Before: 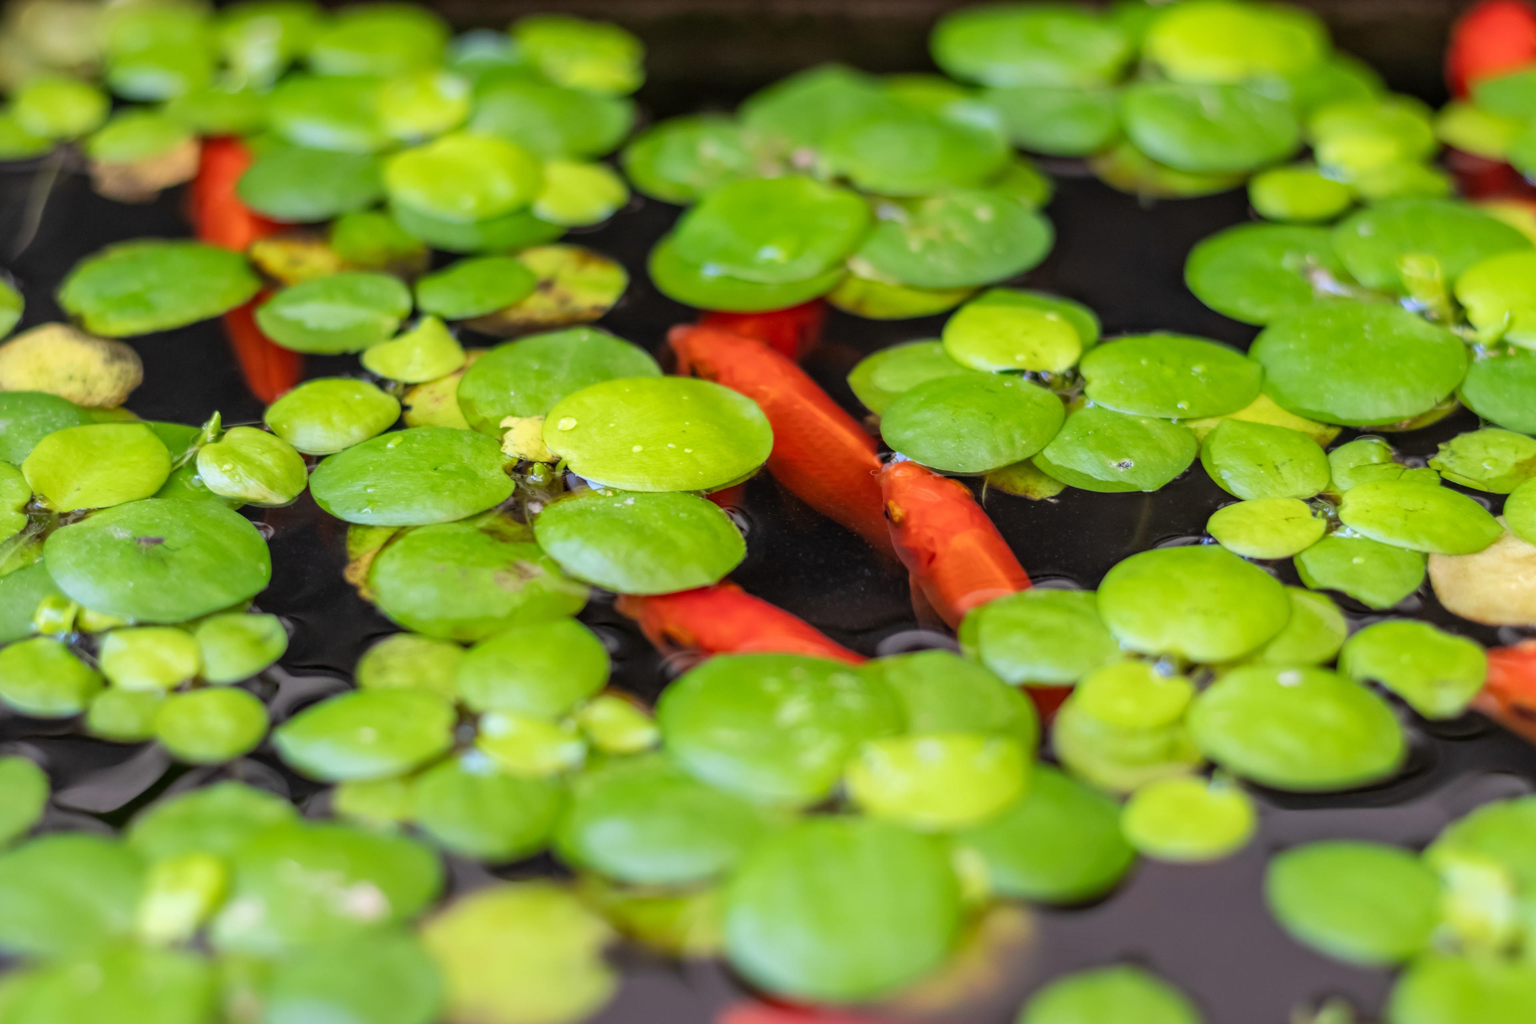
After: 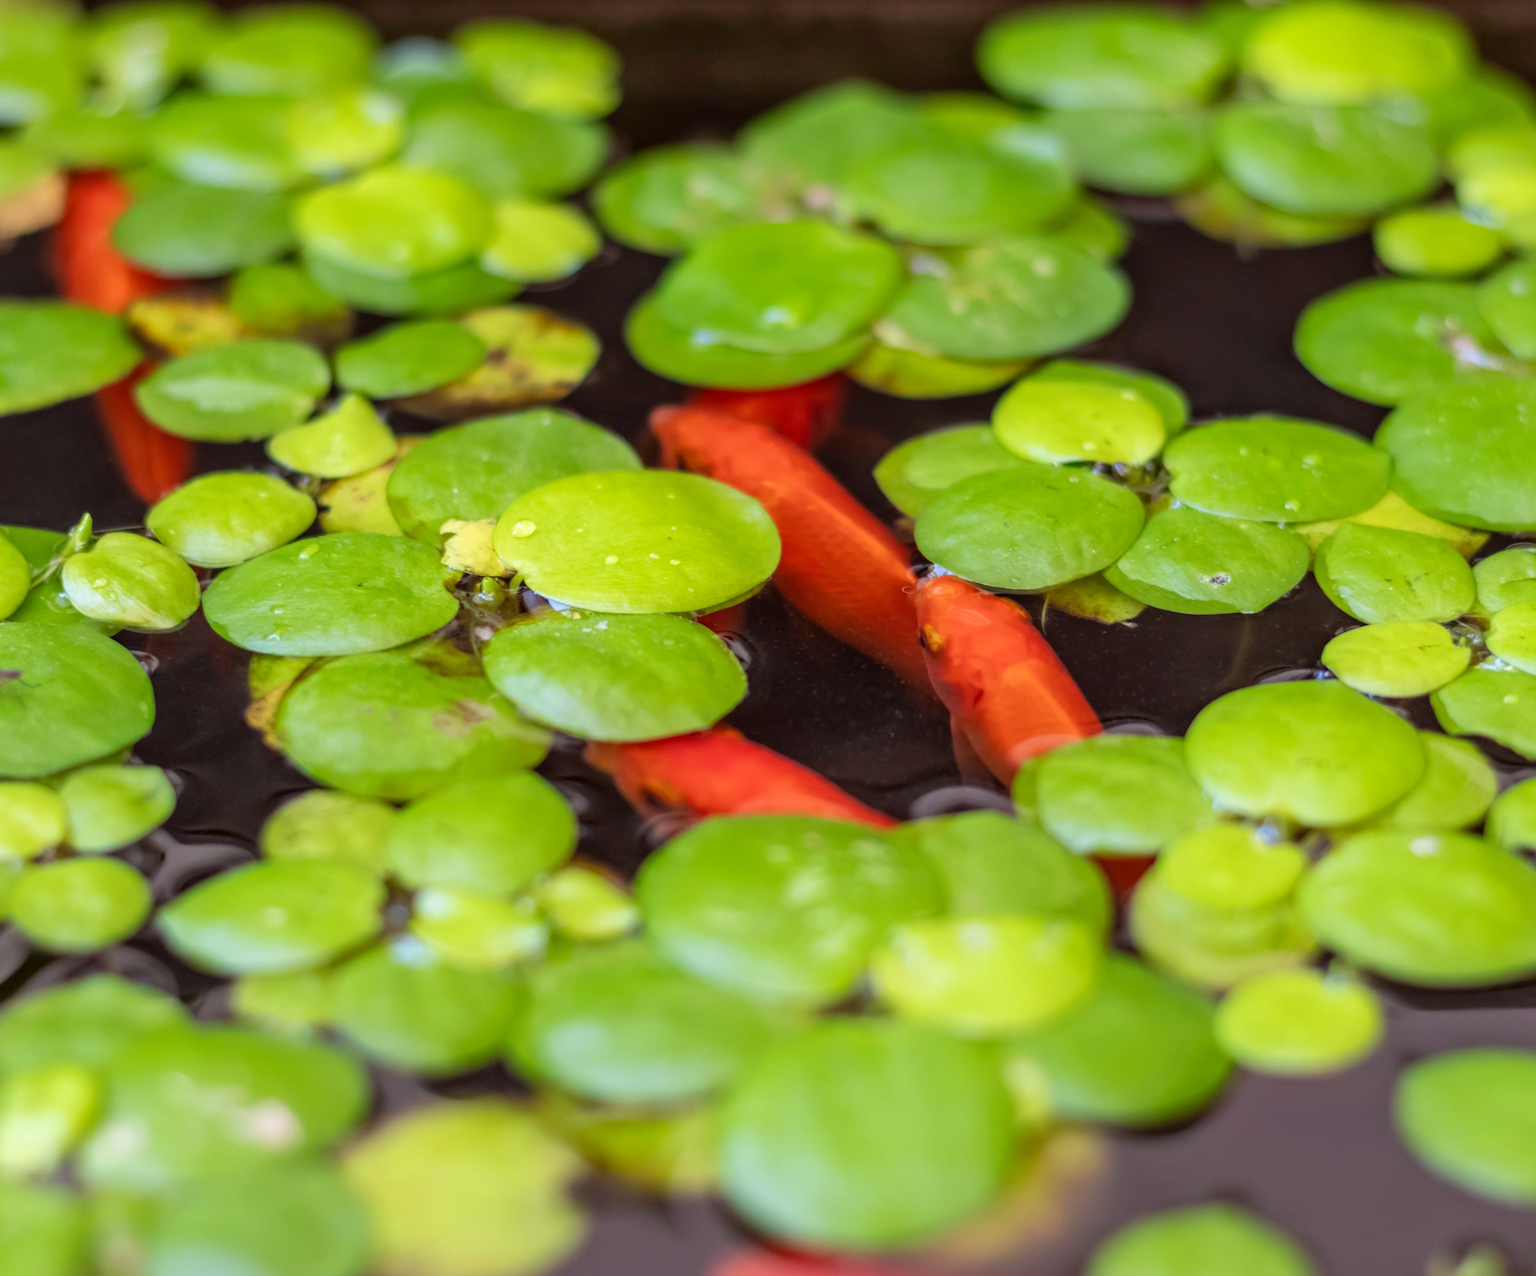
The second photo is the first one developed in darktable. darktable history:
color balance: mode lift, gamma, gain (sRGB), lift [1, 1.049, 1, 1]
crop and rotate: left 9.597%, right 10.195%
